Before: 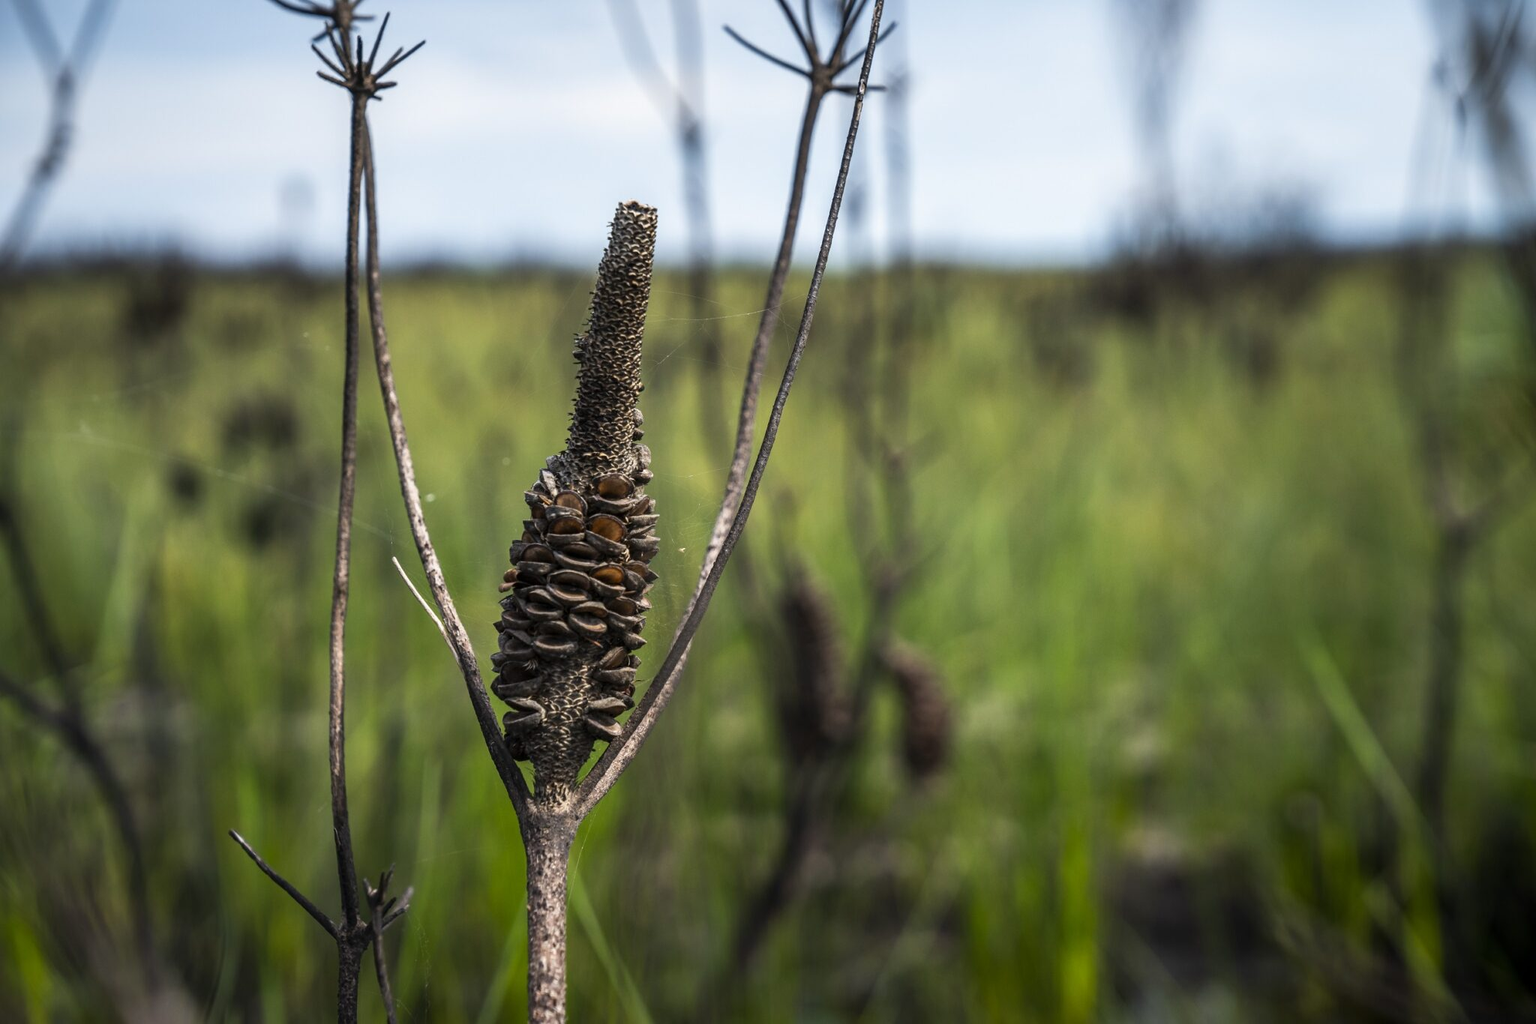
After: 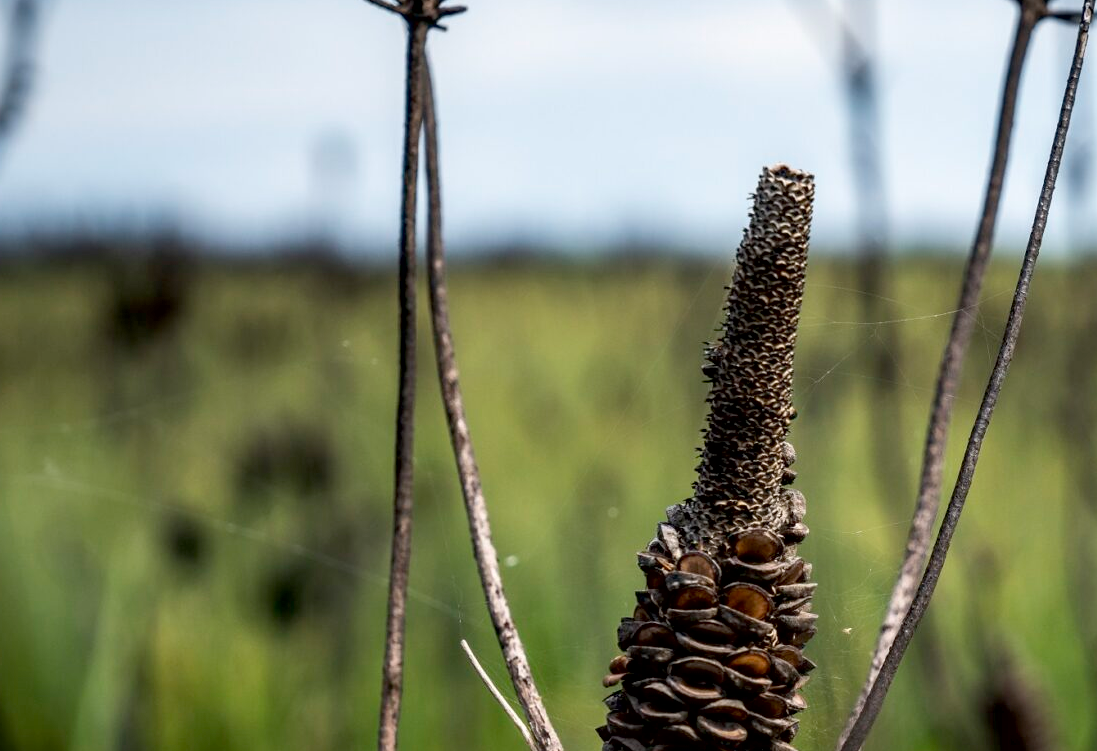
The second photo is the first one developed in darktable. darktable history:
contrast brightness saturation: saturation -0.094
exposure: black level correction 0.01, exposure 0.017 EV, compensate highlight preservation false
crop and rotate: left 3.051%, top 7.621%, right 43.36%, bottom 37.332%
